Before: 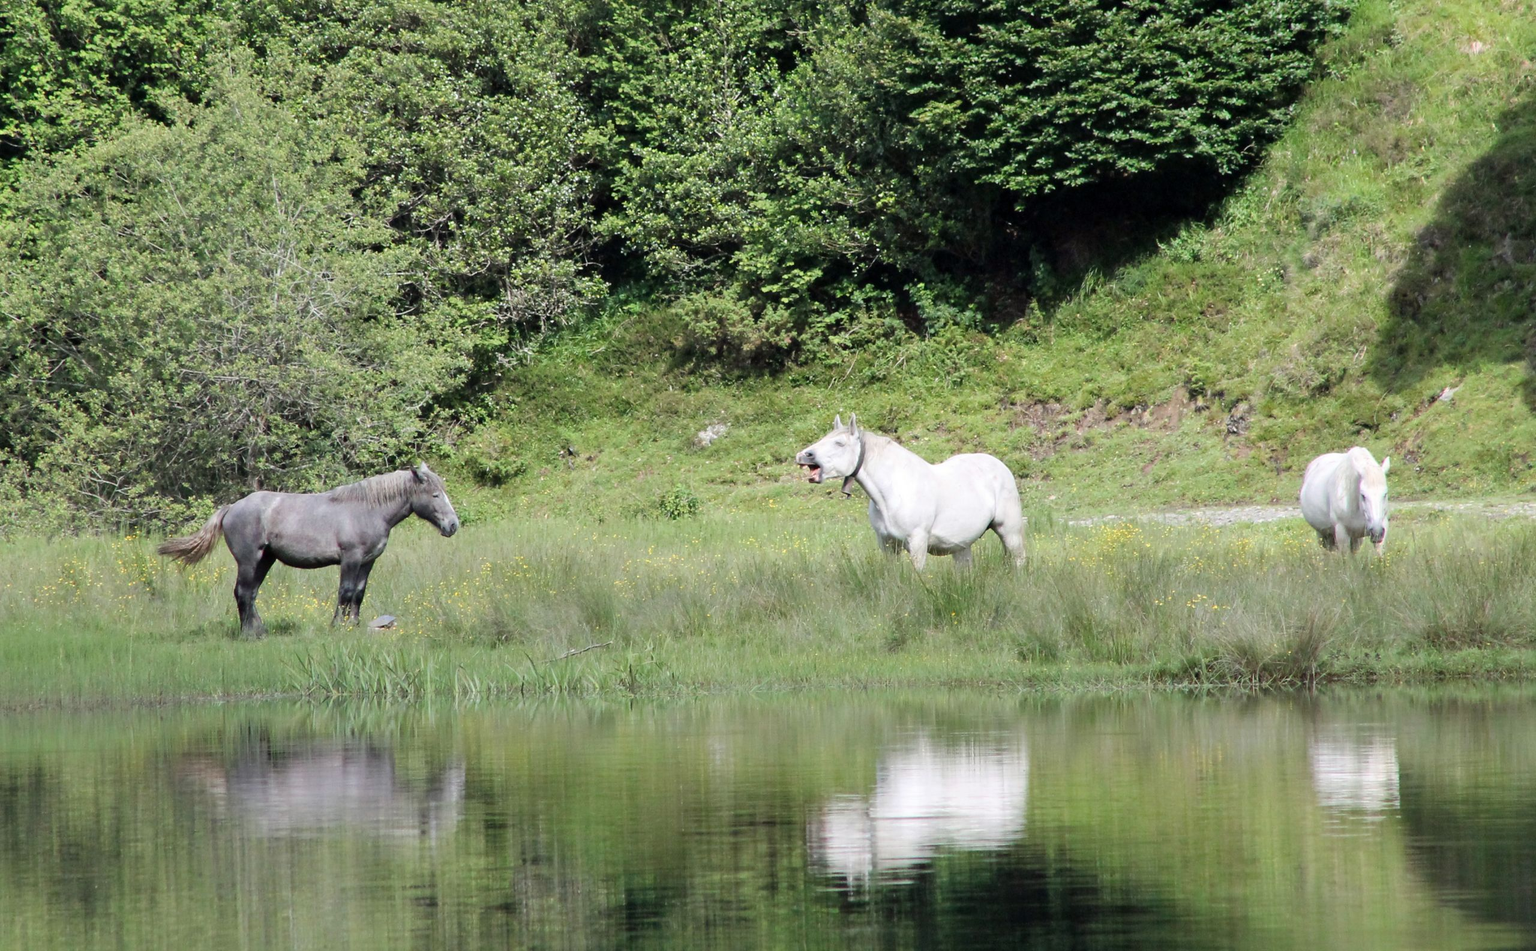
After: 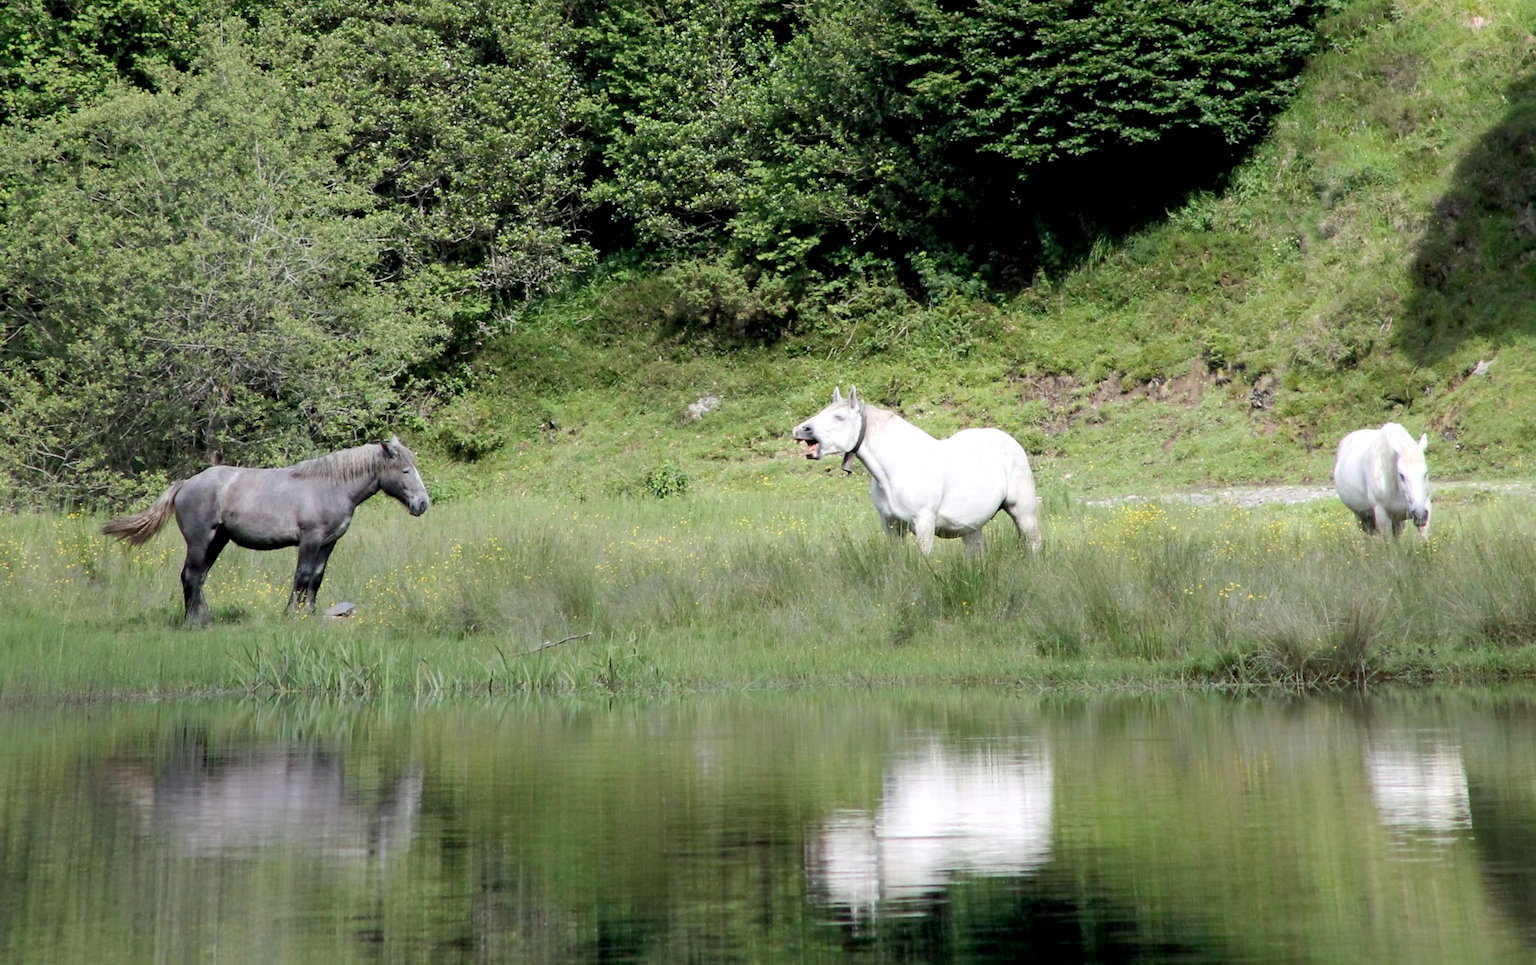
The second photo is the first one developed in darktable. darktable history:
tone equalizer: -8 EV -0.001 EV, -7 EV 0.001 EV, -6 EV -0.002 EV, -5 EV -0.003 EV, -4 EV -0.062 EV, -3 EV -0.222 EV, -2 EV -0.267 EV, -1 EV 0.105 EV, +0 EV 0.303 EV
crop and rotate: top 2.479%, bottom 3.018%
exposure: black level correction 0.009, exposure -0.159 EV, compensate highlight preservation false
rotate and perspective: rotation 0.215°, lens shift (vertical) -0.139, crop left 0.069, crop right 0.939, crop top 0.002, crop bottom 0.996
